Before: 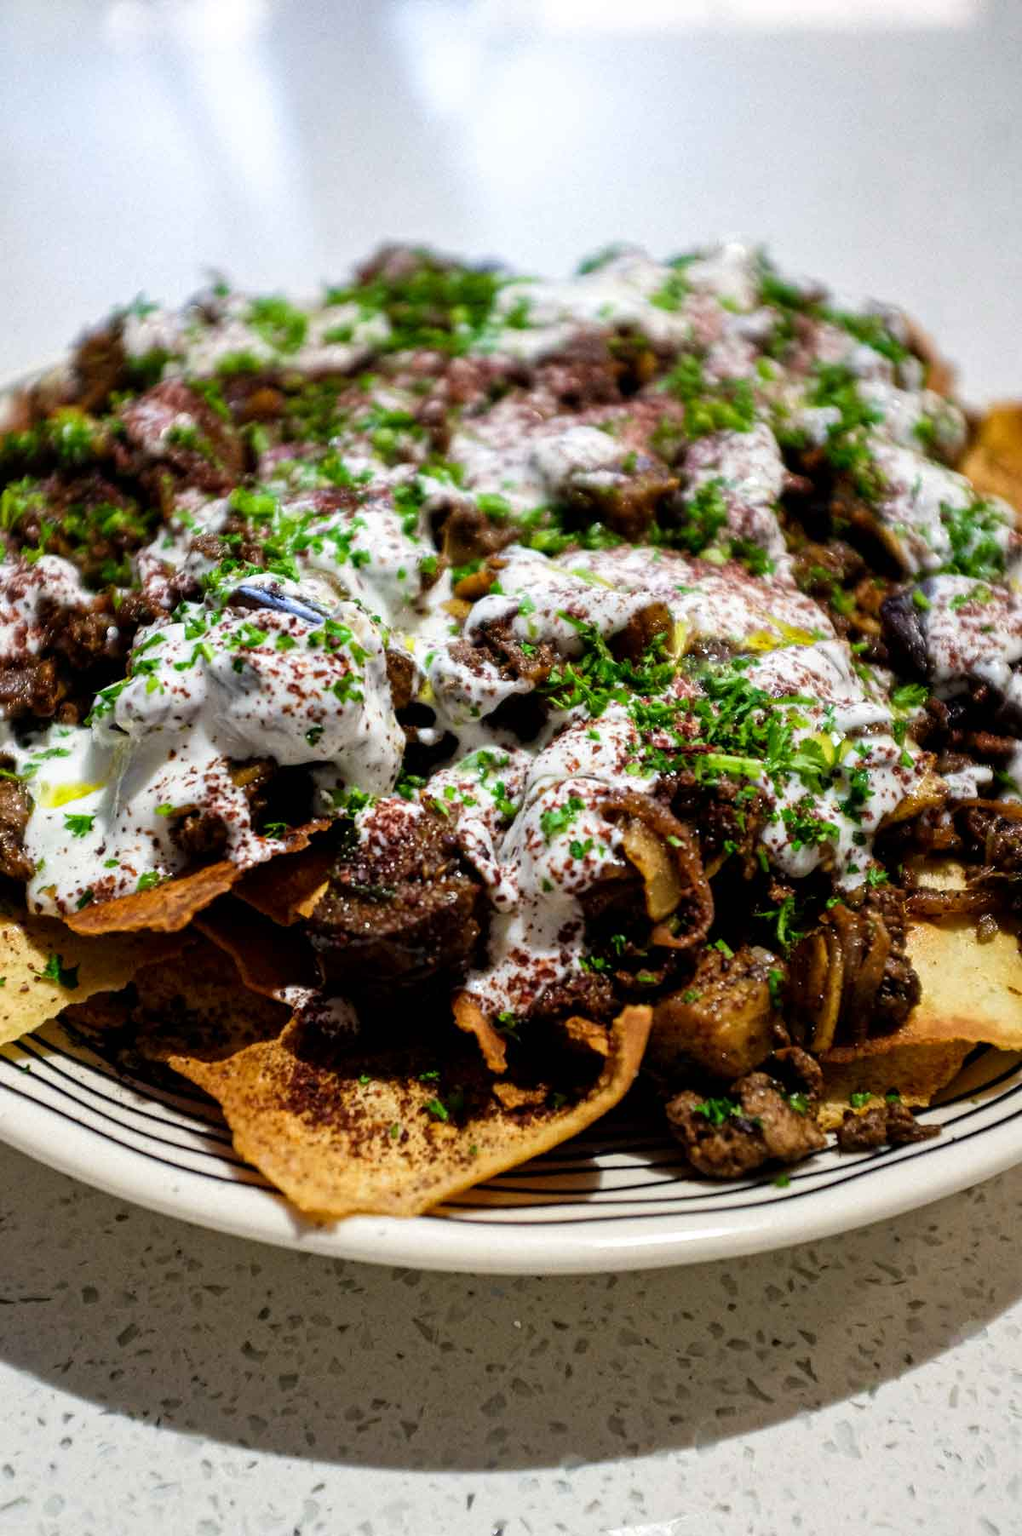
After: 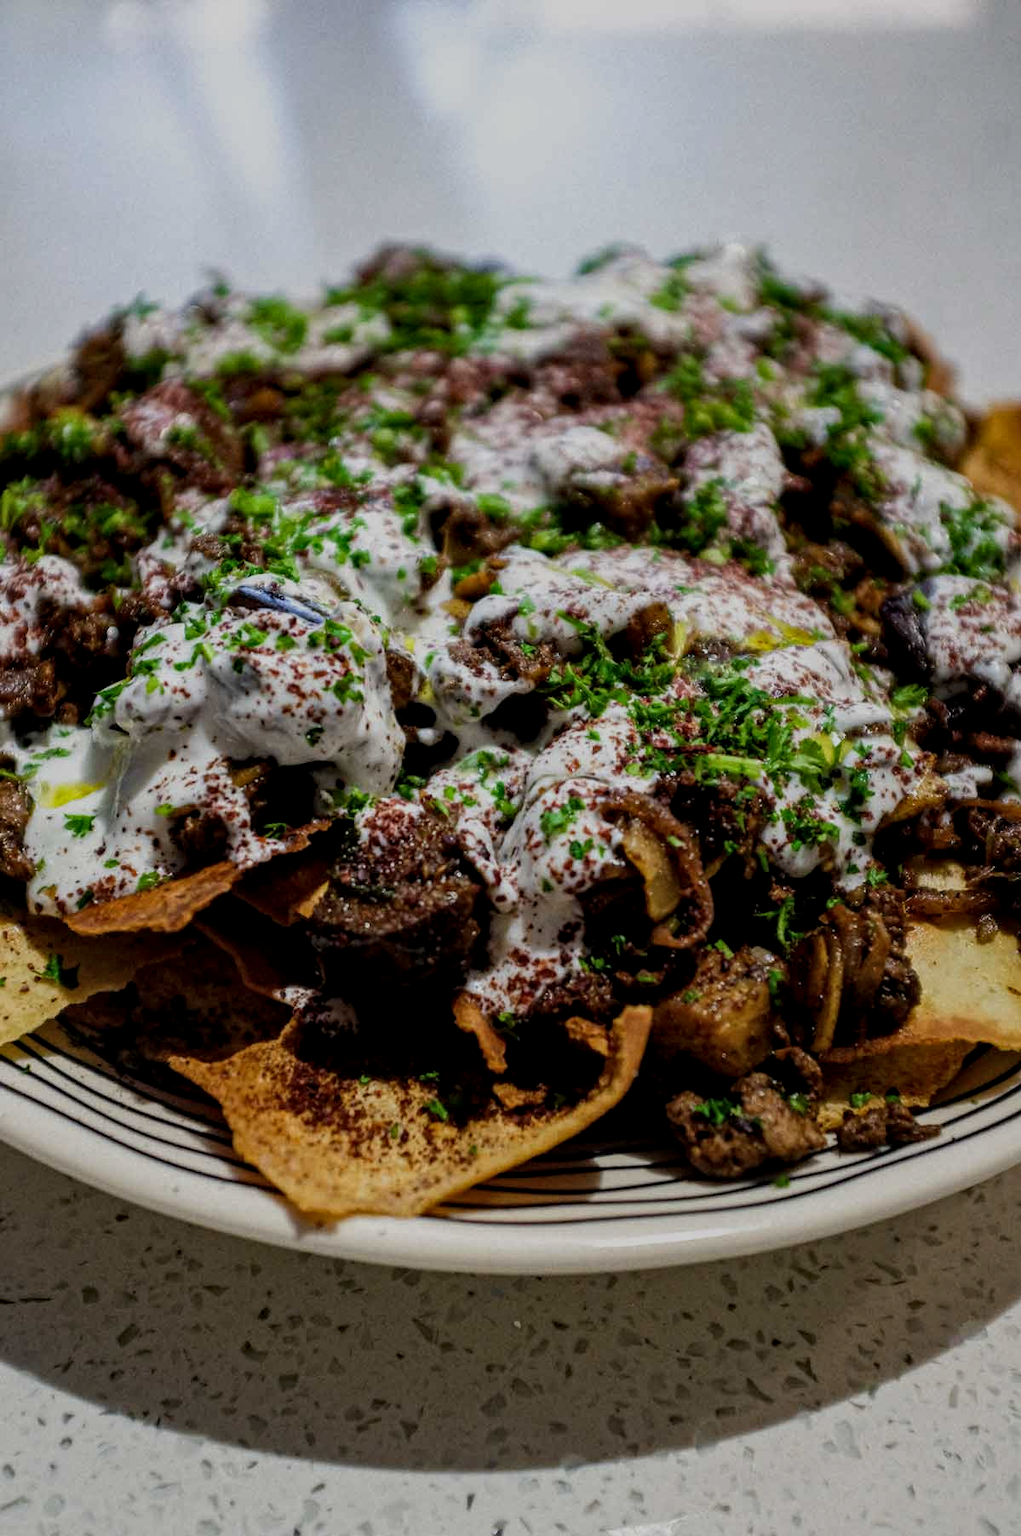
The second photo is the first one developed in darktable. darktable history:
exposure: black level correction 0, exposure -0.79 EV, compensate highlight preservation false
local contrast: on, module defaults
